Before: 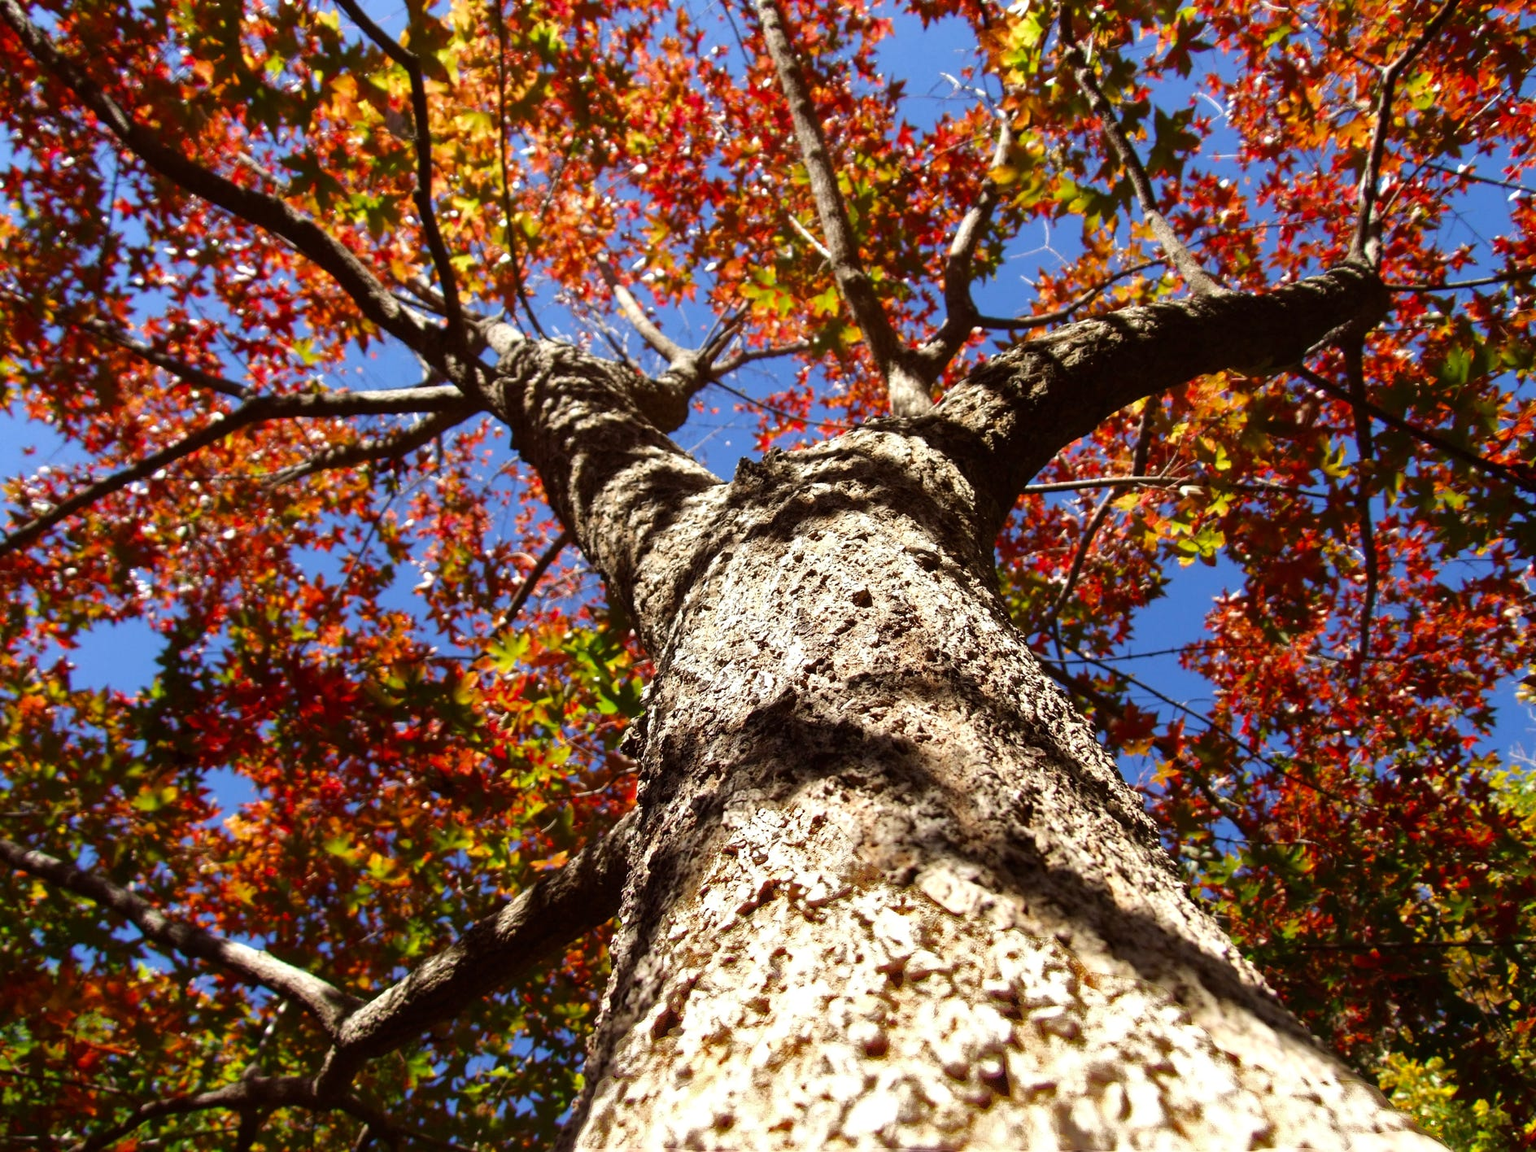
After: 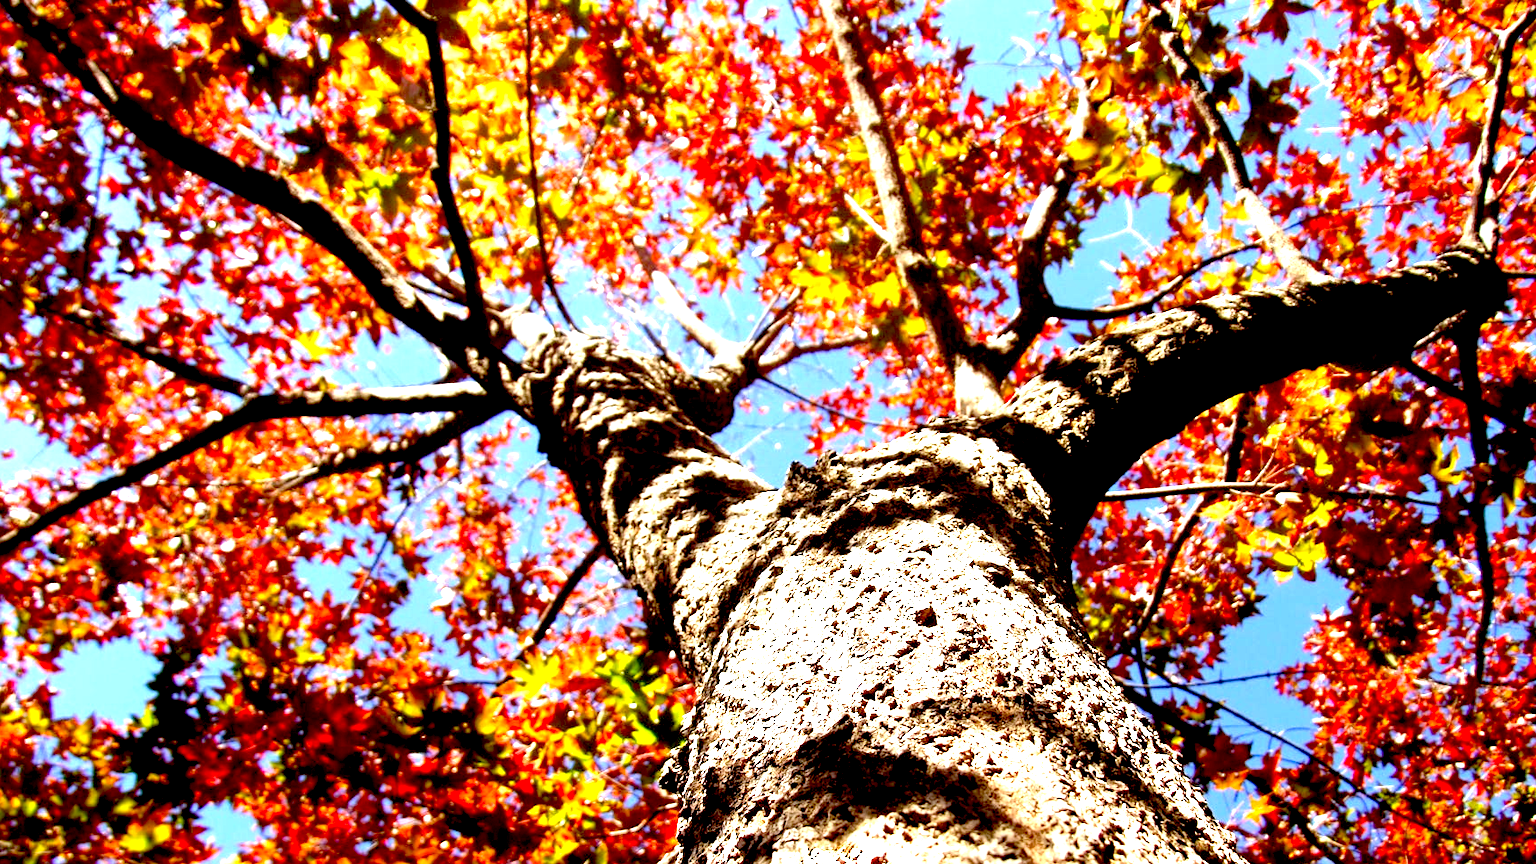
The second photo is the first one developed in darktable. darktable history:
exposure: black level correction 0.016, exposure 1.774 EV, compensate highlight preservation false
crop: left 1.509%, top 3.452%, right 7.696%, bottom 28.452%
